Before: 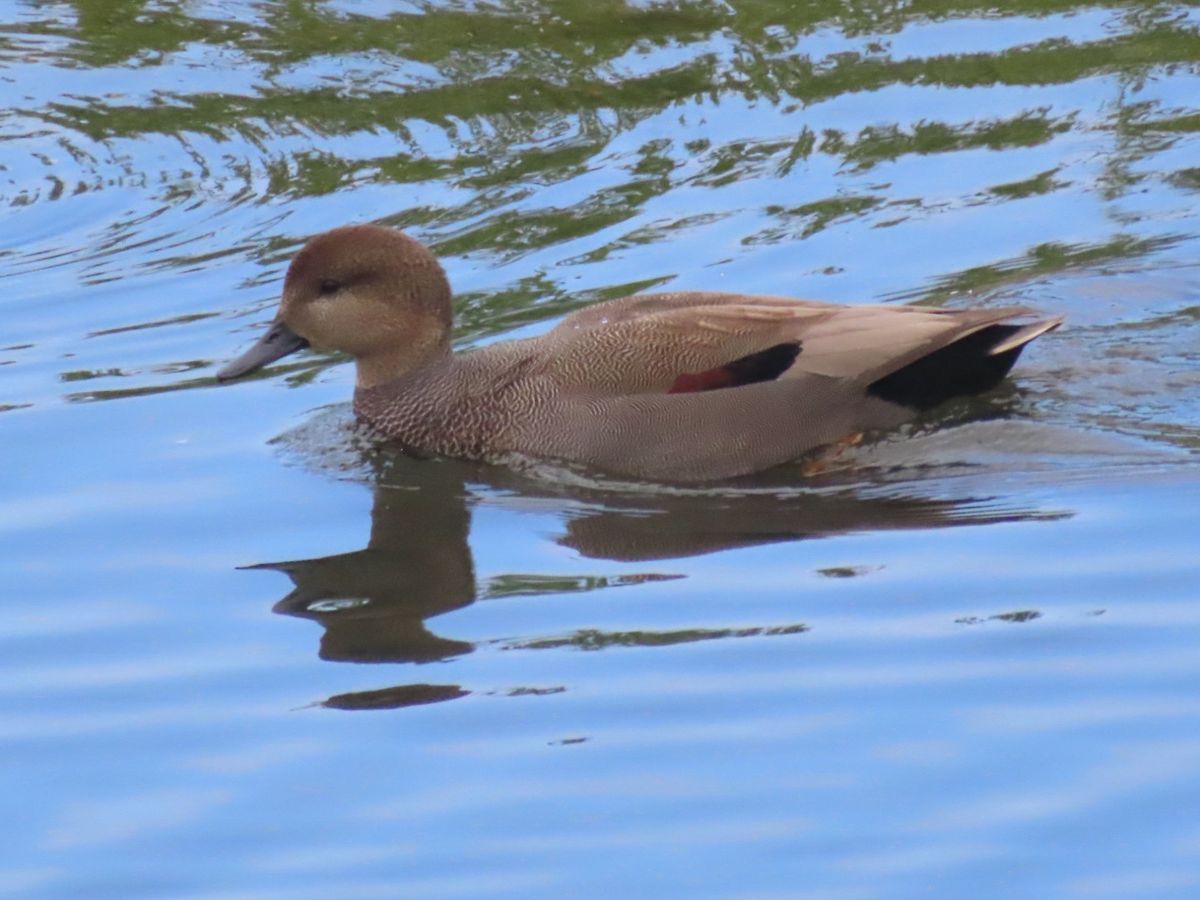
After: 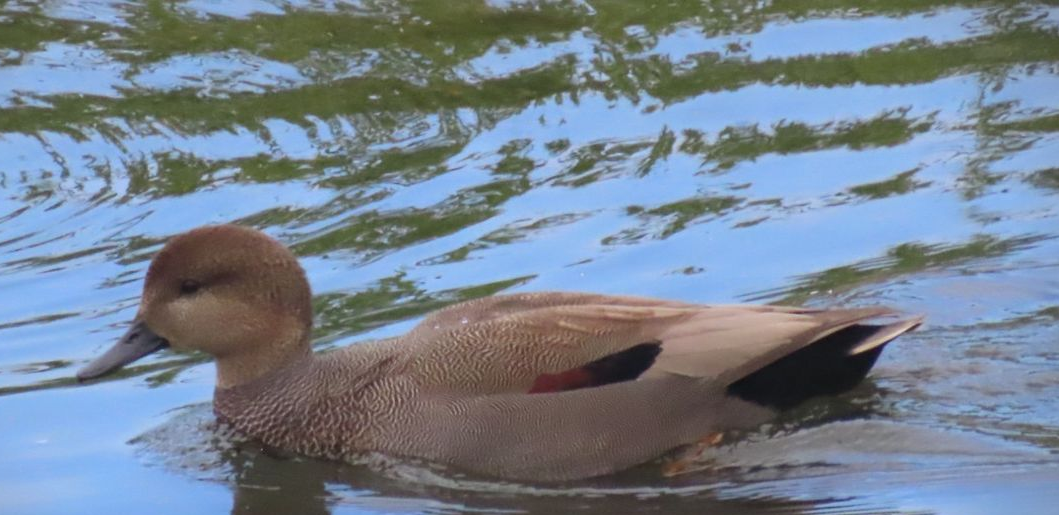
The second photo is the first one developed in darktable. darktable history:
crop and rotate: left 11.715%, bottom 42.691%
vignetting: fall-off start 99.98%, center (-0.075, 0.064), width/height ratio 1.305
